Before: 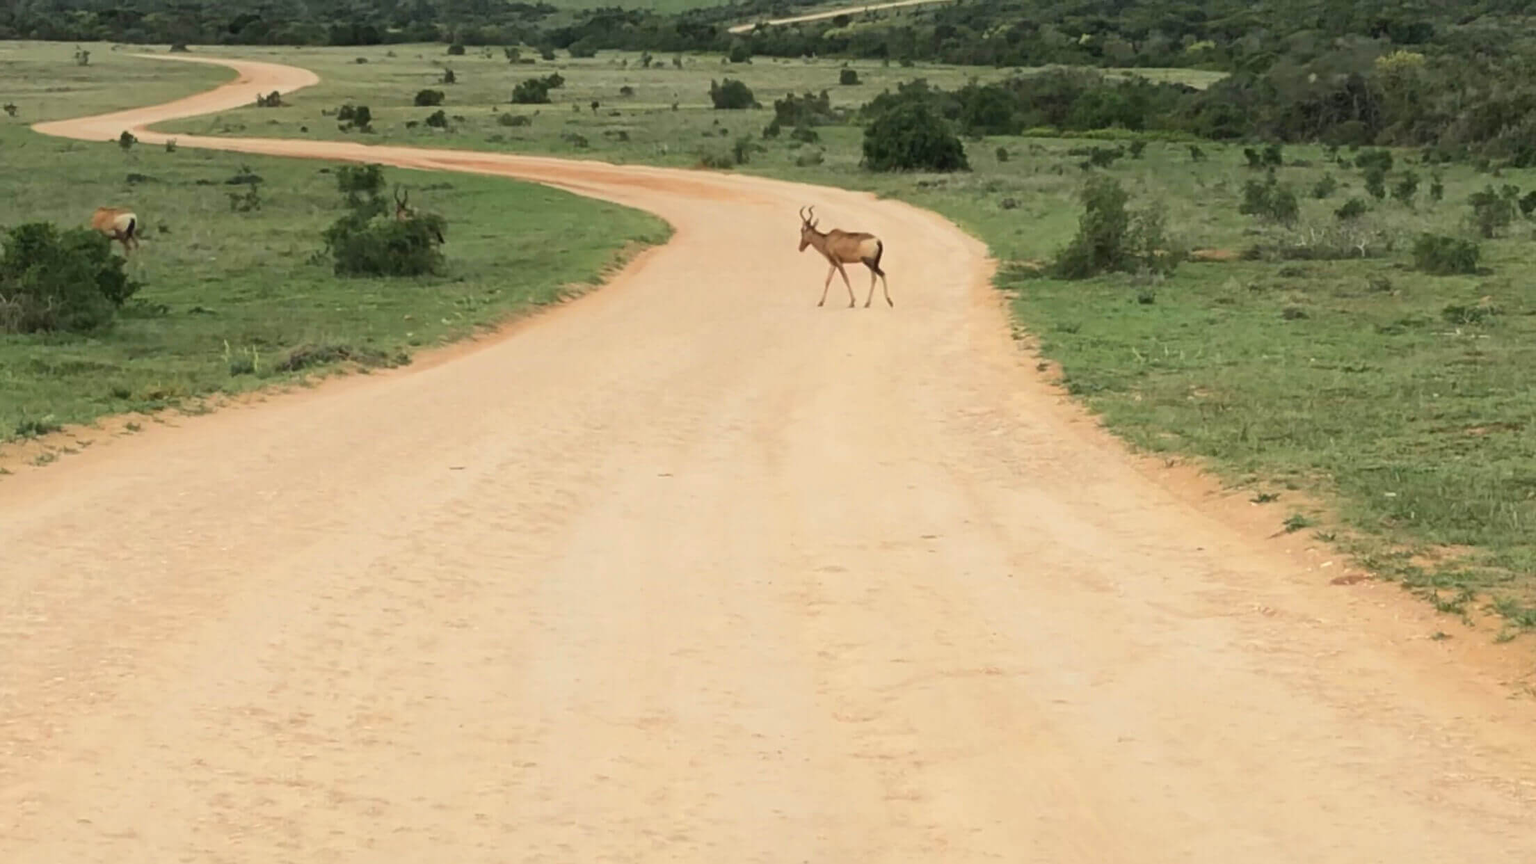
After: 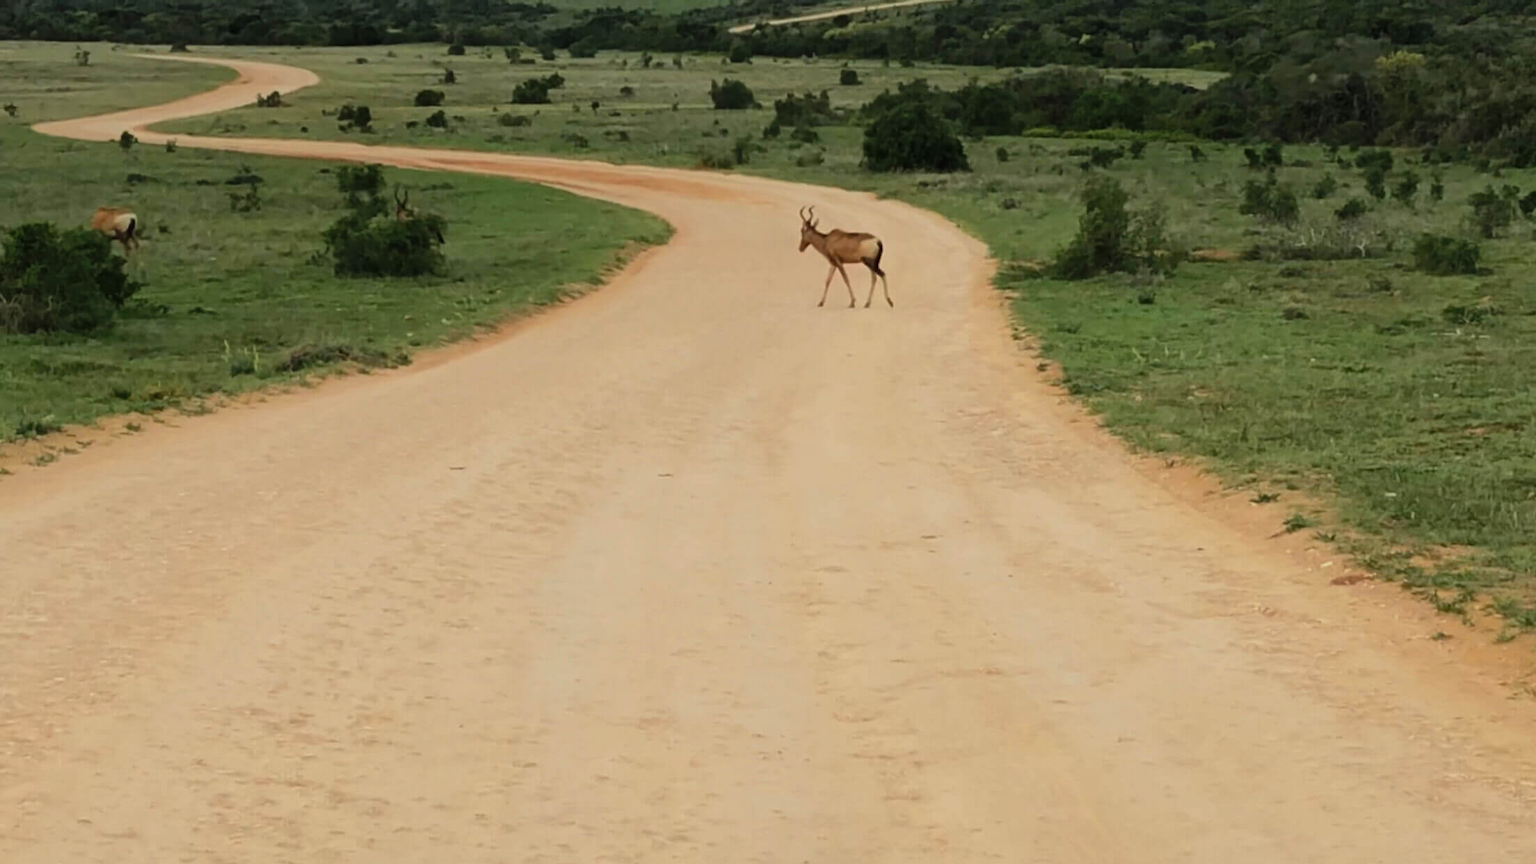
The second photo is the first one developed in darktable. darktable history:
exposure: exposure -2.364 EV, compensate highlight preservation false
levels: white 99.95%, levels [0, 0.281, 0.562]
